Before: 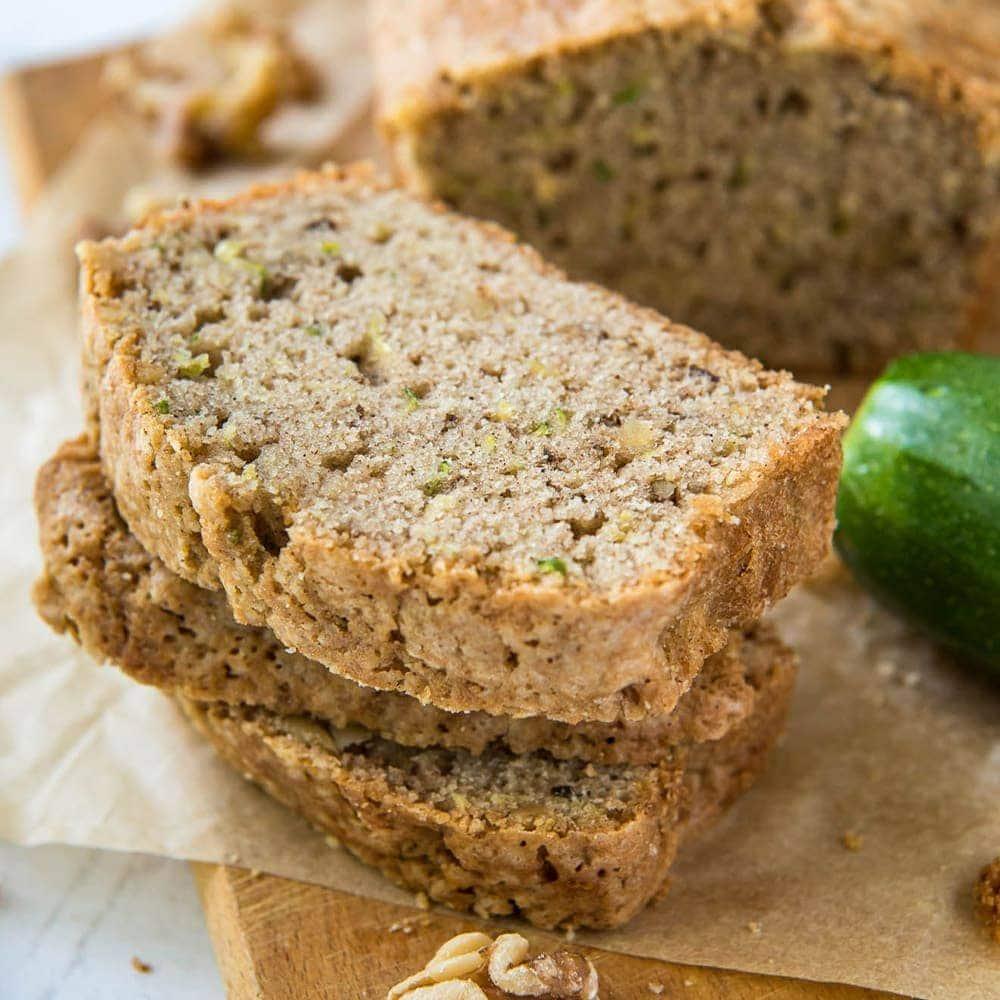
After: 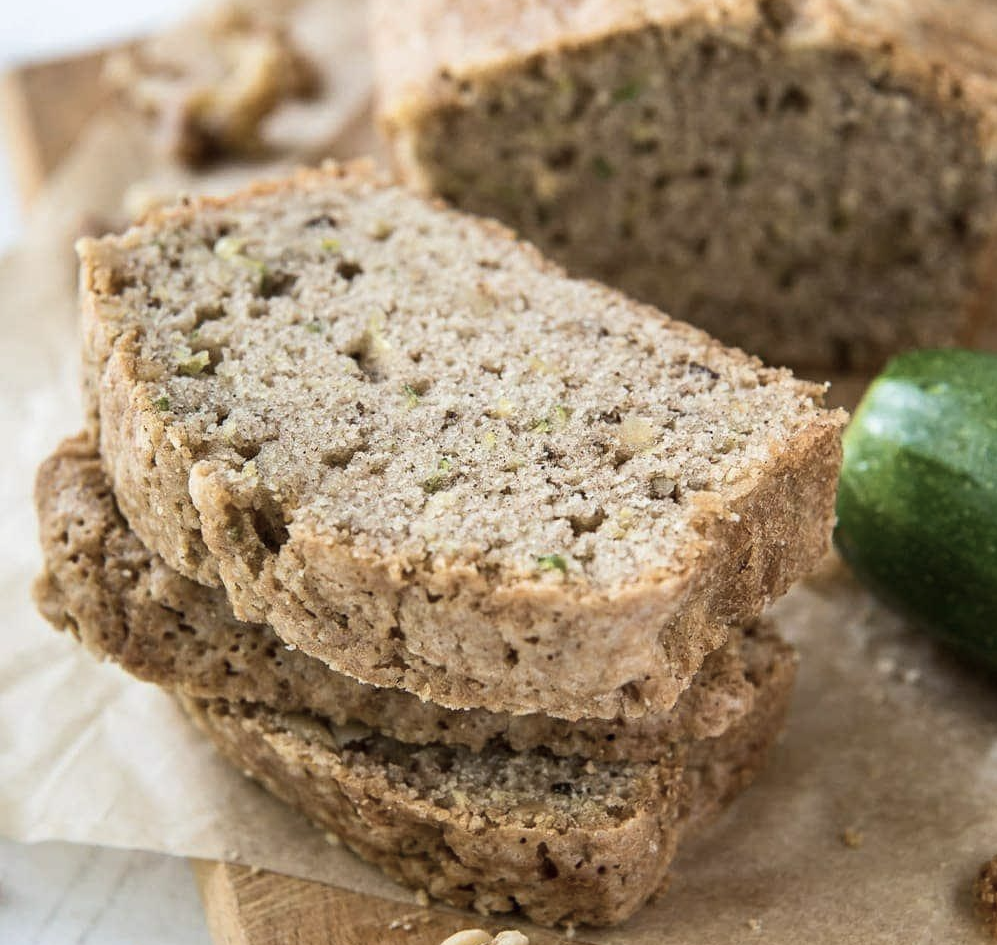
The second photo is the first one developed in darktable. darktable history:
contrast brightness saturation: contrast 0.103, saturation -0.353
crop: top 0.317%, right 0.257%, bottom 5.041%
